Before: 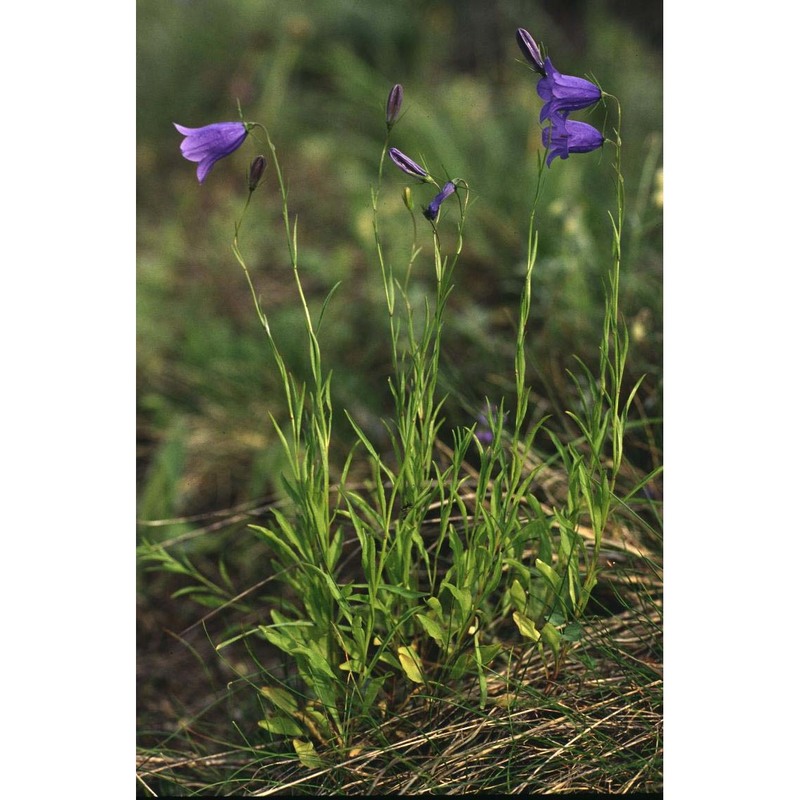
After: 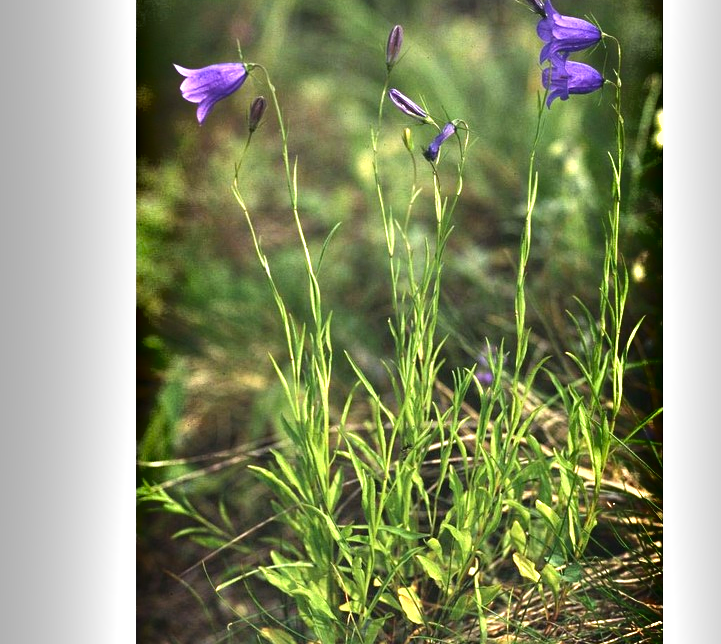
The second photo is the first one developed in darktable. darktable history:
crop: top 7.497%, right 9.813%, bottom 11.915%
tone equalizer: -8 EV -0.399 EV, -7 EV -0.411 EV, -6 EV -0.364 EV, -5 EV -0.208 EV, -3 EV 0.222 EV, -2 EV 0.349 EV, -1 EV 0.389 EV, +0 EV 0.444 EV
exposure: exposure 0.923 EV, compensate highlight preservation false
shadows and highlights: soften with gaussian
